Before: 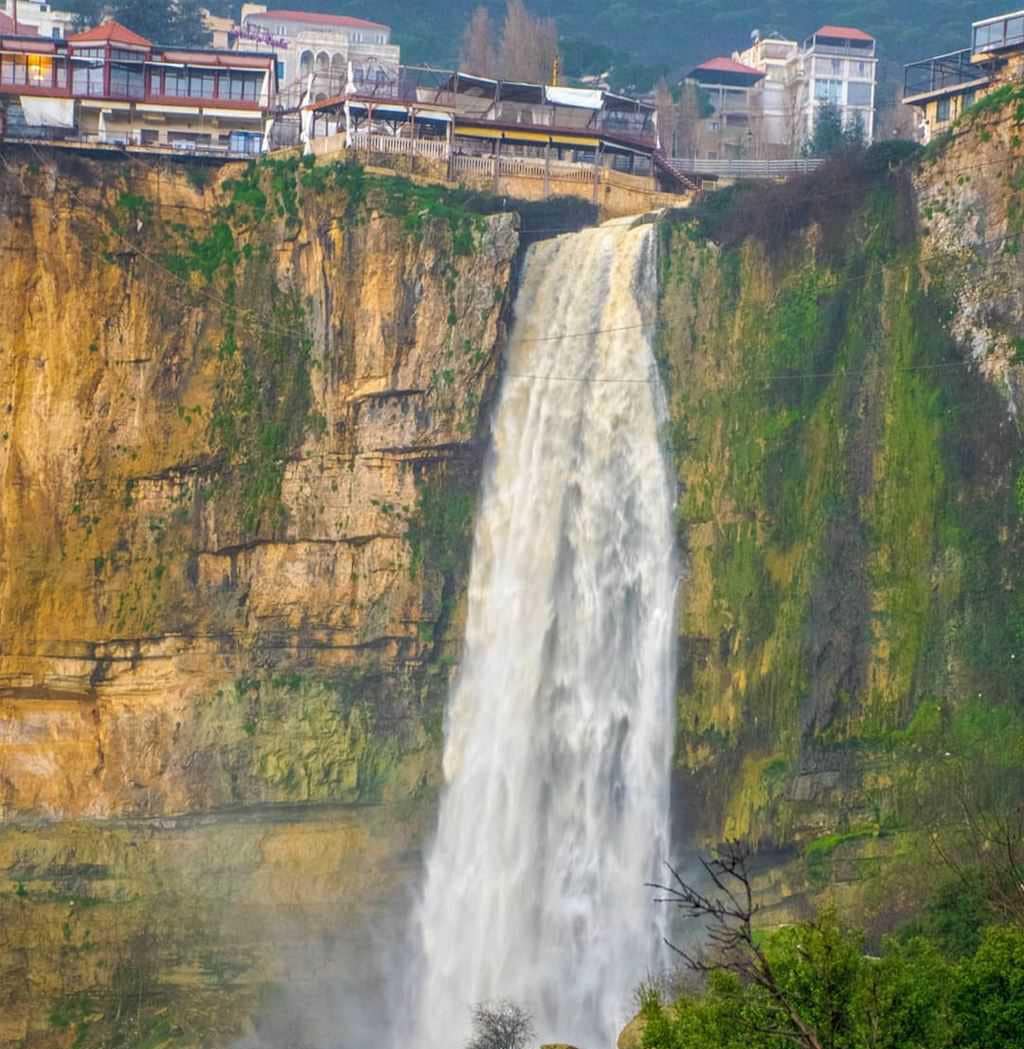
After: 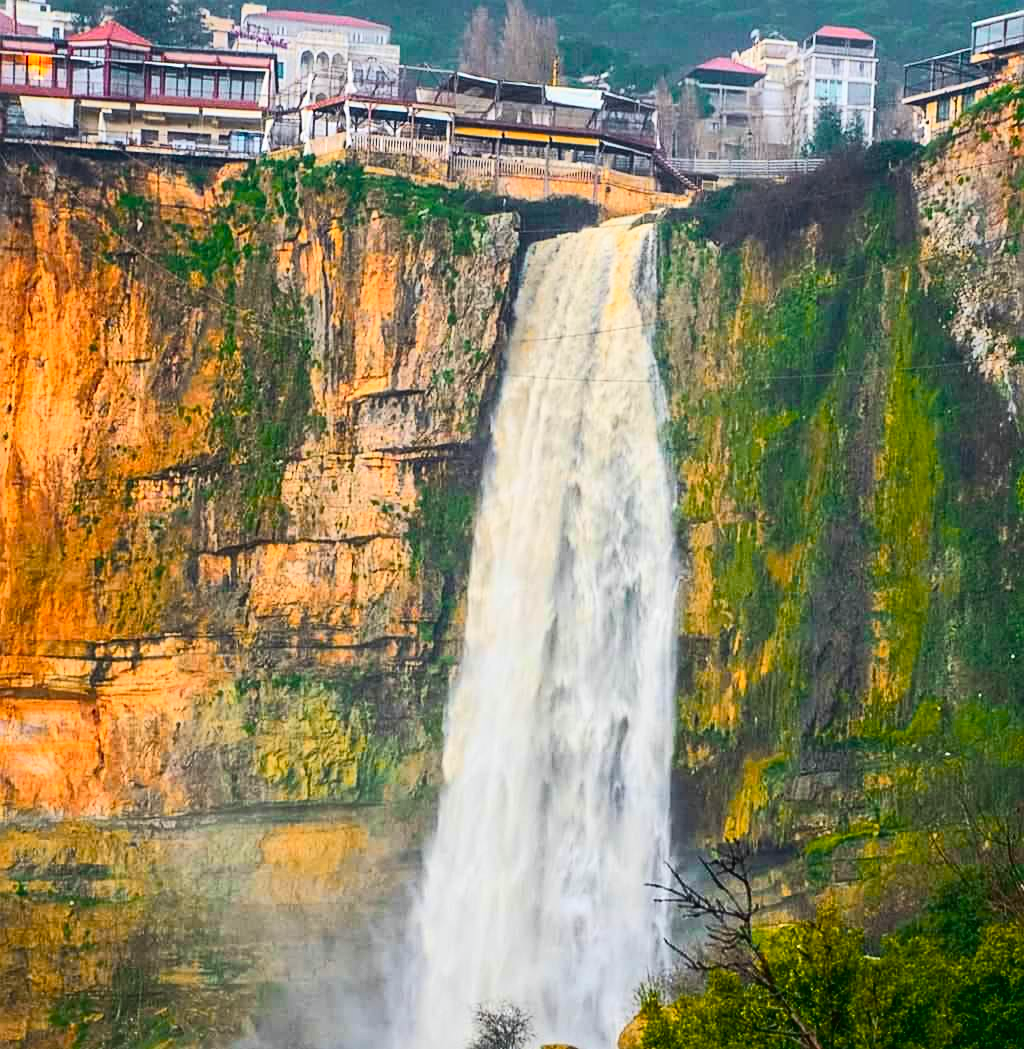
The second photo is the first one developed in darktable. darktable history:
color zones: curves: ch1 [(0.239, 0.552) (0.75, 0.5)]; ch2 [(0.25, 0.462) (0.749, 0.457)], mix 25.94%
tone curve: curves: ch0 [(0, 0.023) (0.132, 0.075) (0.251, 0.186) (0.463, 0.461) (0.662, 0.757) (0.854, 0.909) (1, 0.973)]; ch1 [(0, 0) (0.447, 0.411) (0.483, 0.469) (0.498, 0.496) (0.518, 0.514) (0.561, 0.579) (0.604, 0.645) (0.669, 0.73) (0.819, 0.93) (1, 1)]; ch2 [(0, 0) (0.307, 0.315) (0.425, 0.438) (0.483, 0.477) (0.503, 0.503) (0.526, 0.534) (0.567, 0.569) (0.617, 0.674) (0.703, 0.797) (0.985, 0.966)], color space Lab, independent channels
sharpen: on, module defaults
